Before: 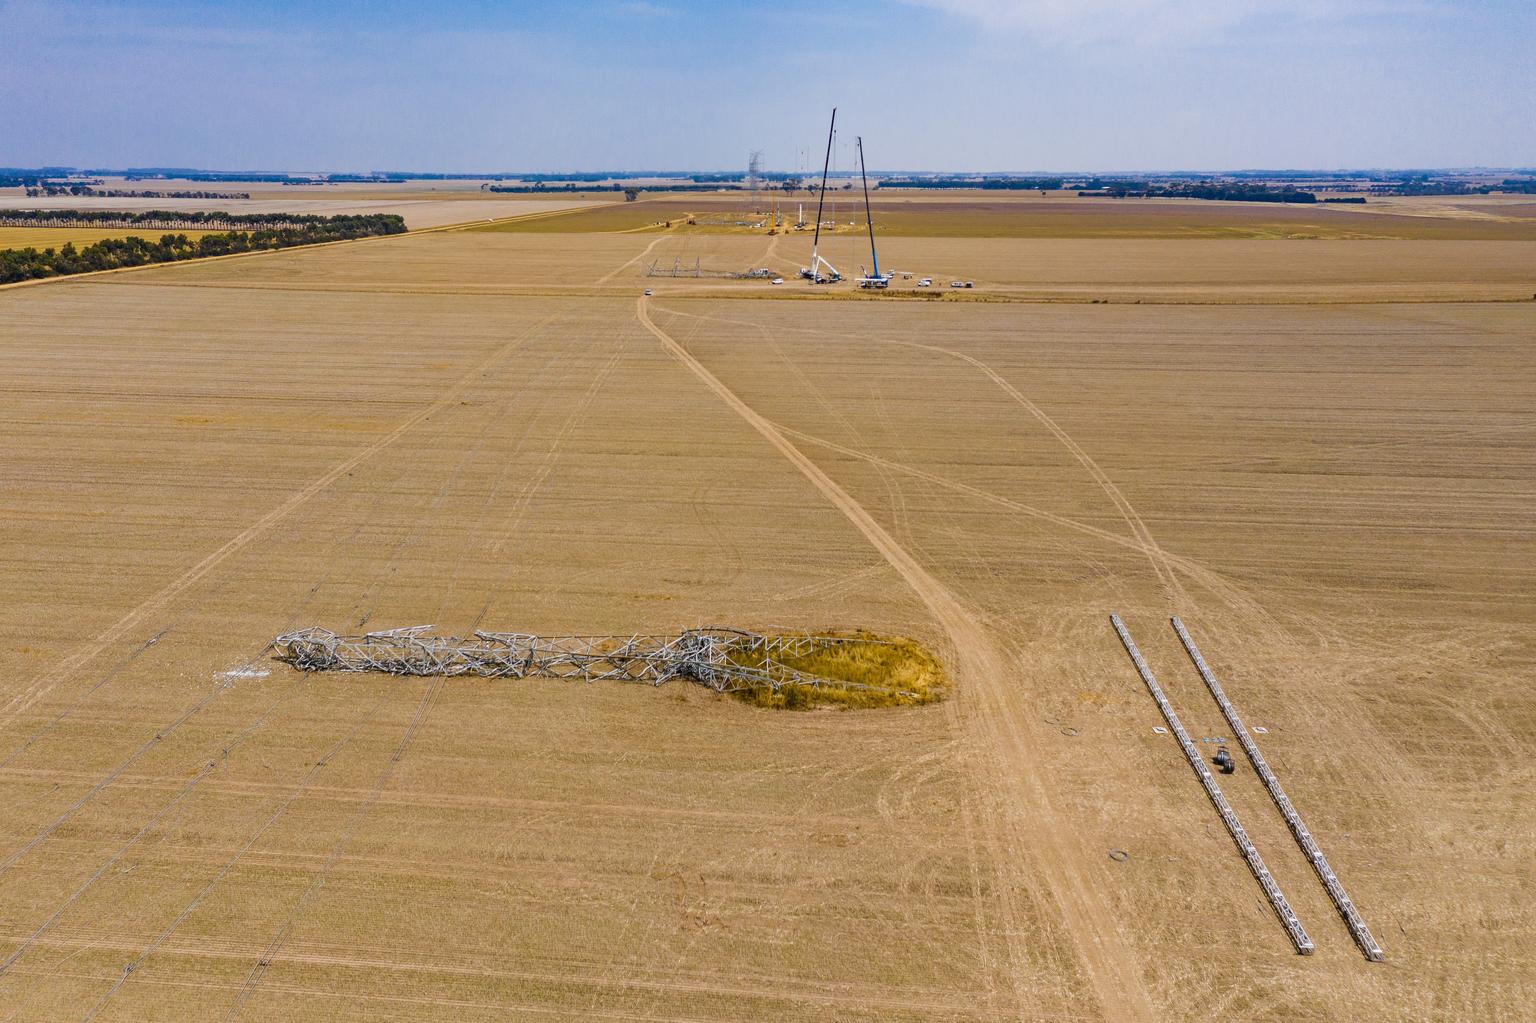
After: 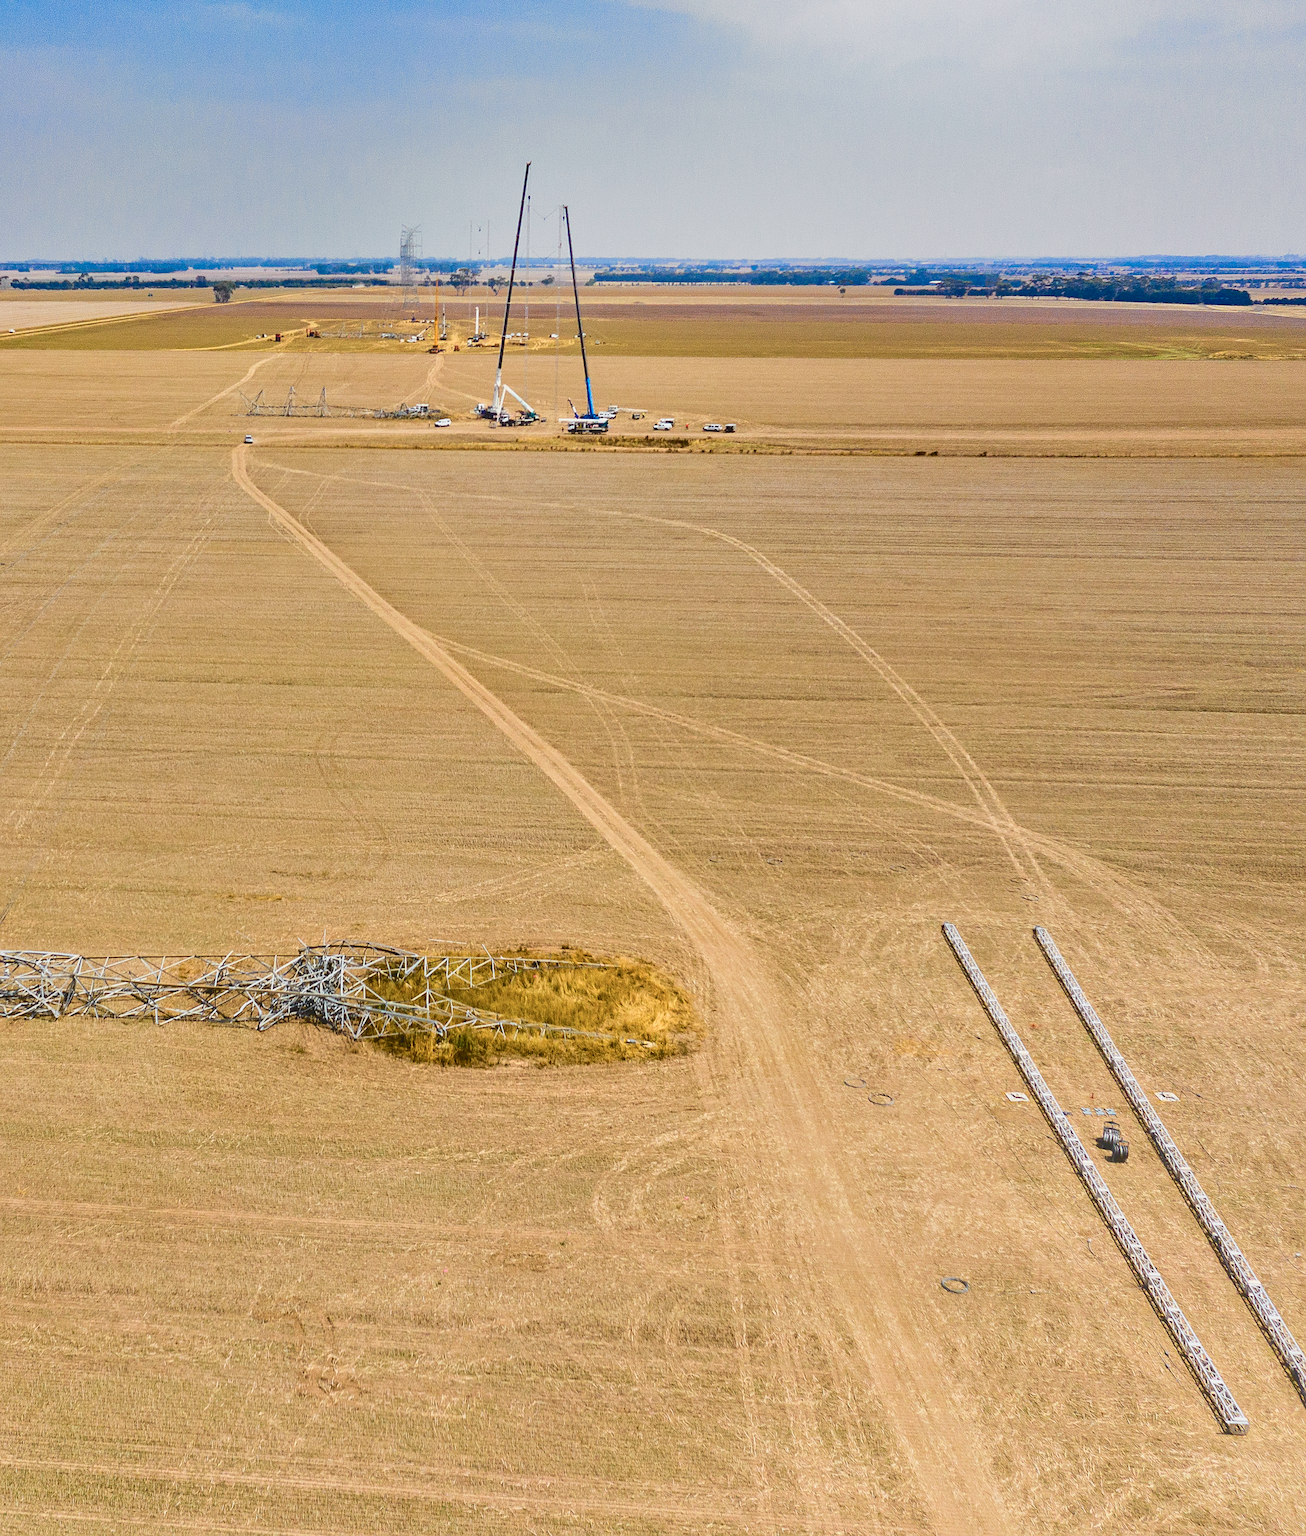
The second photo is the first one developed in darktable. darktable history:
crop: left 31.458%, top 0%, right 11.876%
tone curve: curves: ch0 [(0.003, 0.032) (0.037, 0.037) (0.149, 0.117) (0.297, 0.318) (0.41, 0.48) (0.541, 0.649) (0.722, 0.857) (0.875, 0.946) (1, 0.98)]; ch1 [(0, 0) (0.305, 0.325) (0.453, 0.437) (0.482, 0.474) (0.501, 0.498) (0.506, 0.503) (0.559, 0.576) (0.6, 0.635) (0.656, 0.707) (1, 1)]; ch2 [(0, 0) (0.323, 0.277) (0.408, 0.399) (0.45, 0.48) (0.499, 0.502) (0.515, 0.532) (0.573, 0.602) (0.653, 0.675) (0.75, 0.756) (1, 1)], color space Lab, independent channels, preserve colors none
sharpen: on, module defaults
bloom: size 38%, threshold 95%, strength 30%
tone equalizer: -8 EV -0.002 EV, -7 EV 0.005 EV, -6 EV -0.008 EV, -5 EV 0.007 EV, -4 EV -0.042 EV, -3 EV -0.233 EV, -2 EV -0.662 EV, -1 EV -0.983 EV, +0 EV -0.969 EV, smoothing diameter 2%, edges refinement/feathering 20, mask exposure compensation -1.57 EV, filter diffusion 5
